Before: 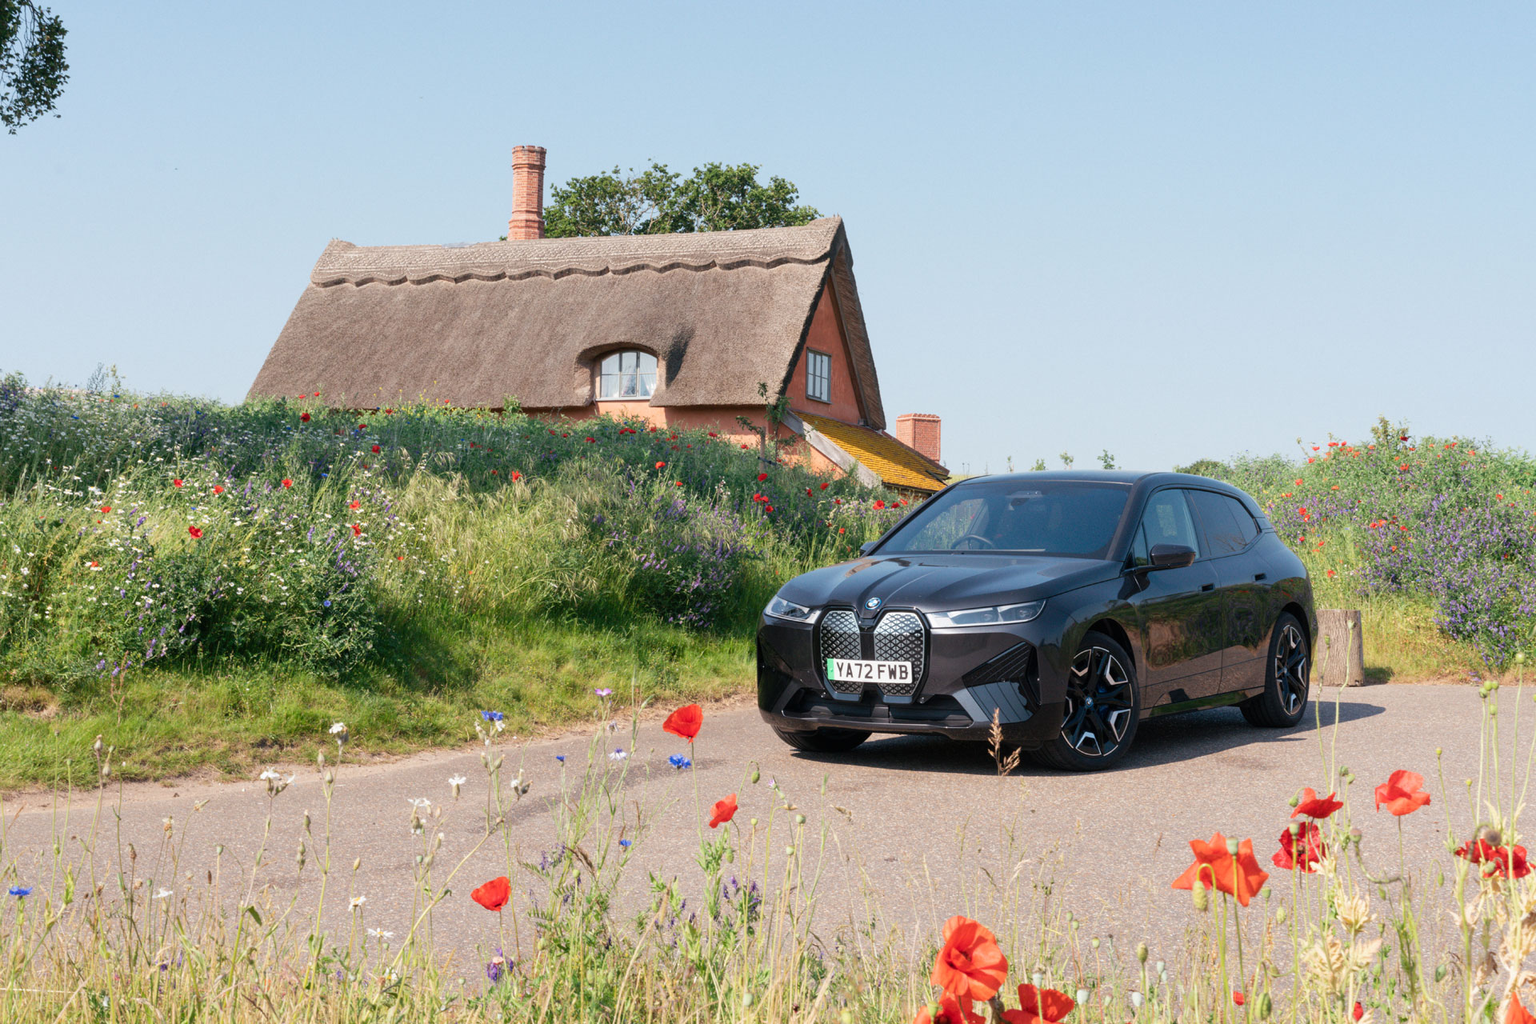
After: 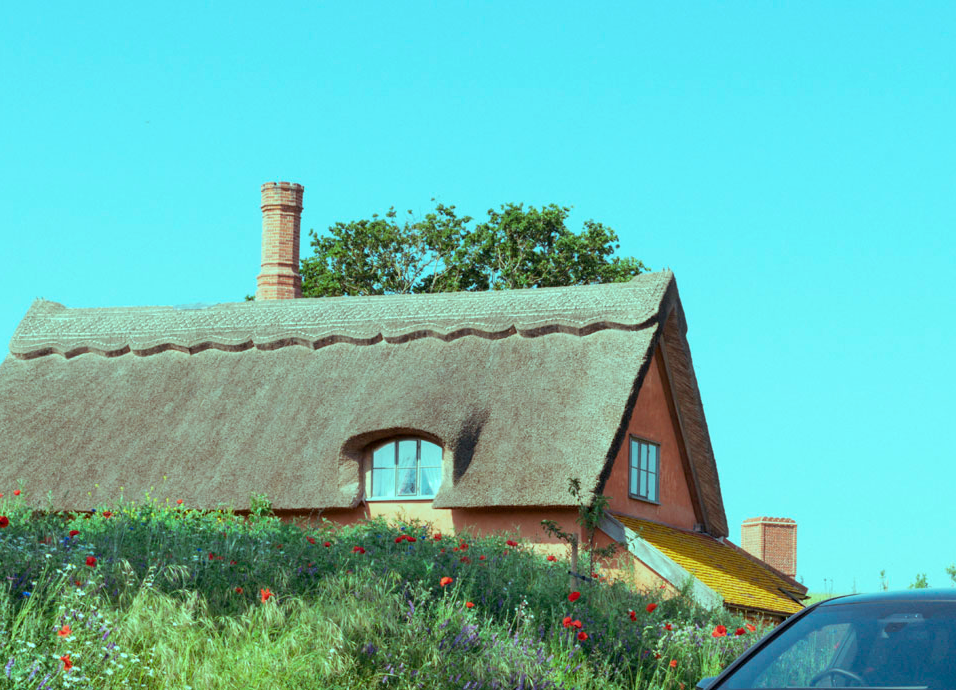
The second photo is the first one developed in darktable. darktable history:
crop: left 19.769%, right 30.427%, bottom 46.031%
color balance rgb: power › chroma 0.298%, power › hue 24.41°, highlights gain › chroma 7.513%, highlights gain › hue 183.2°, perceptual saturation grading › global saturation 0.85%, global vibrance 20.901%
exposure: black level correction 0.004, exposure 0.016 EV, compensate exposure bias true, compensate highlight preservation false
contrast brightness saturation: contrast 0.054
